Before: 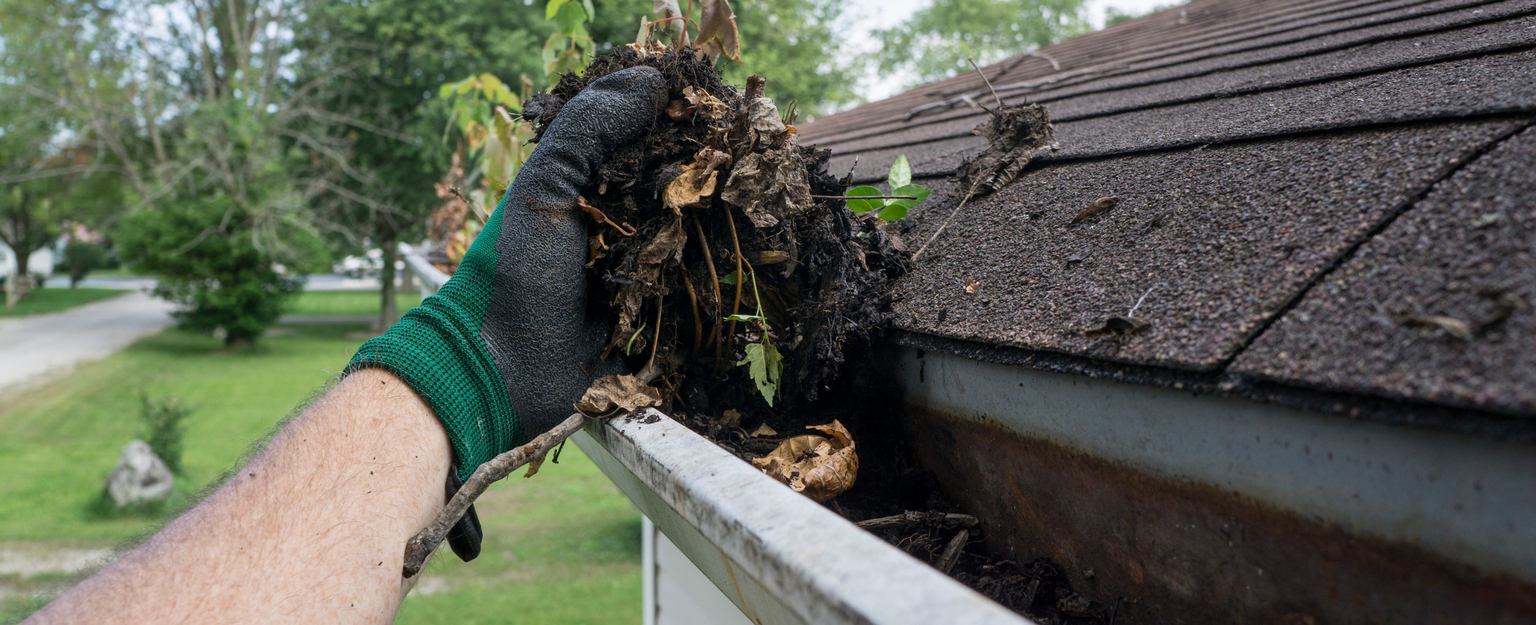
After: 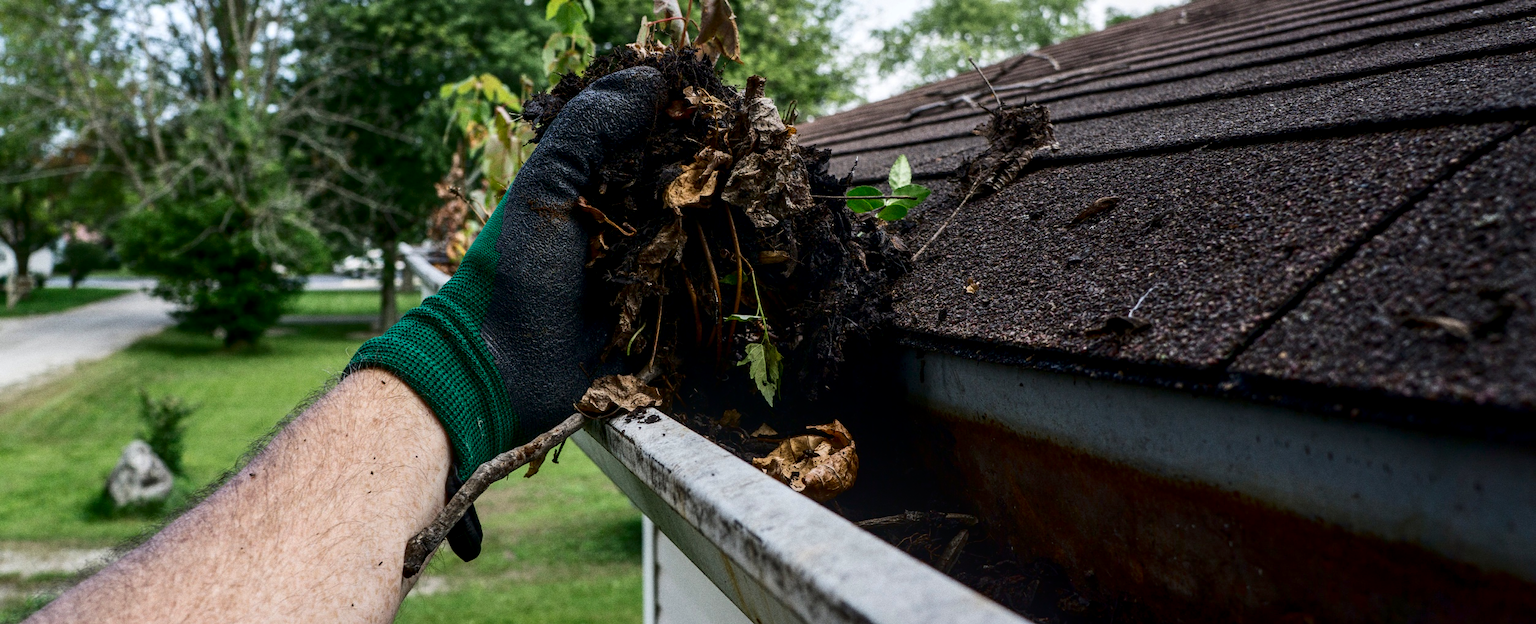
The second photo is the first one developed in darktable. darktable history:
local contrast: on, module defaults
grain: coarseness 0.09 ISO
contrast brightness saturation: contrast 0.19, brightness -0.24, saturation 0.11
